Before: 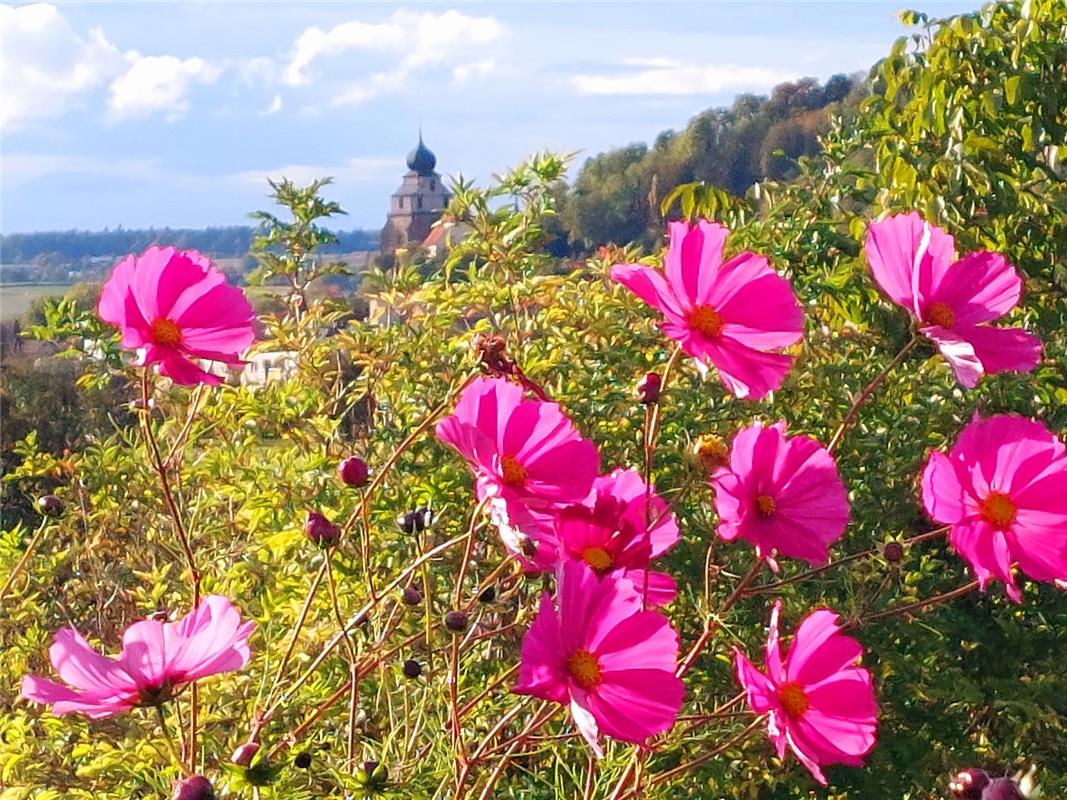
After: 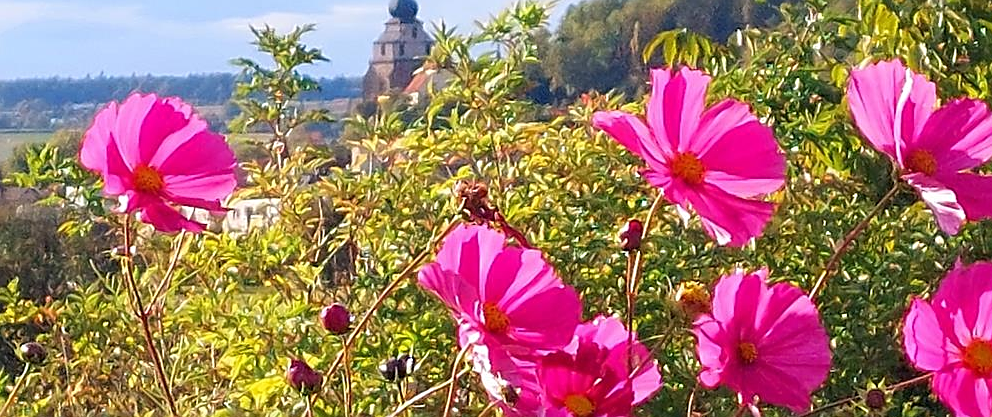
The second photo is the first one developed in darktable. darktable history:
sharpen: on, module defaults
crop: left 1.744%, top 19.225%, right 5.069%, bottom 28.357%
